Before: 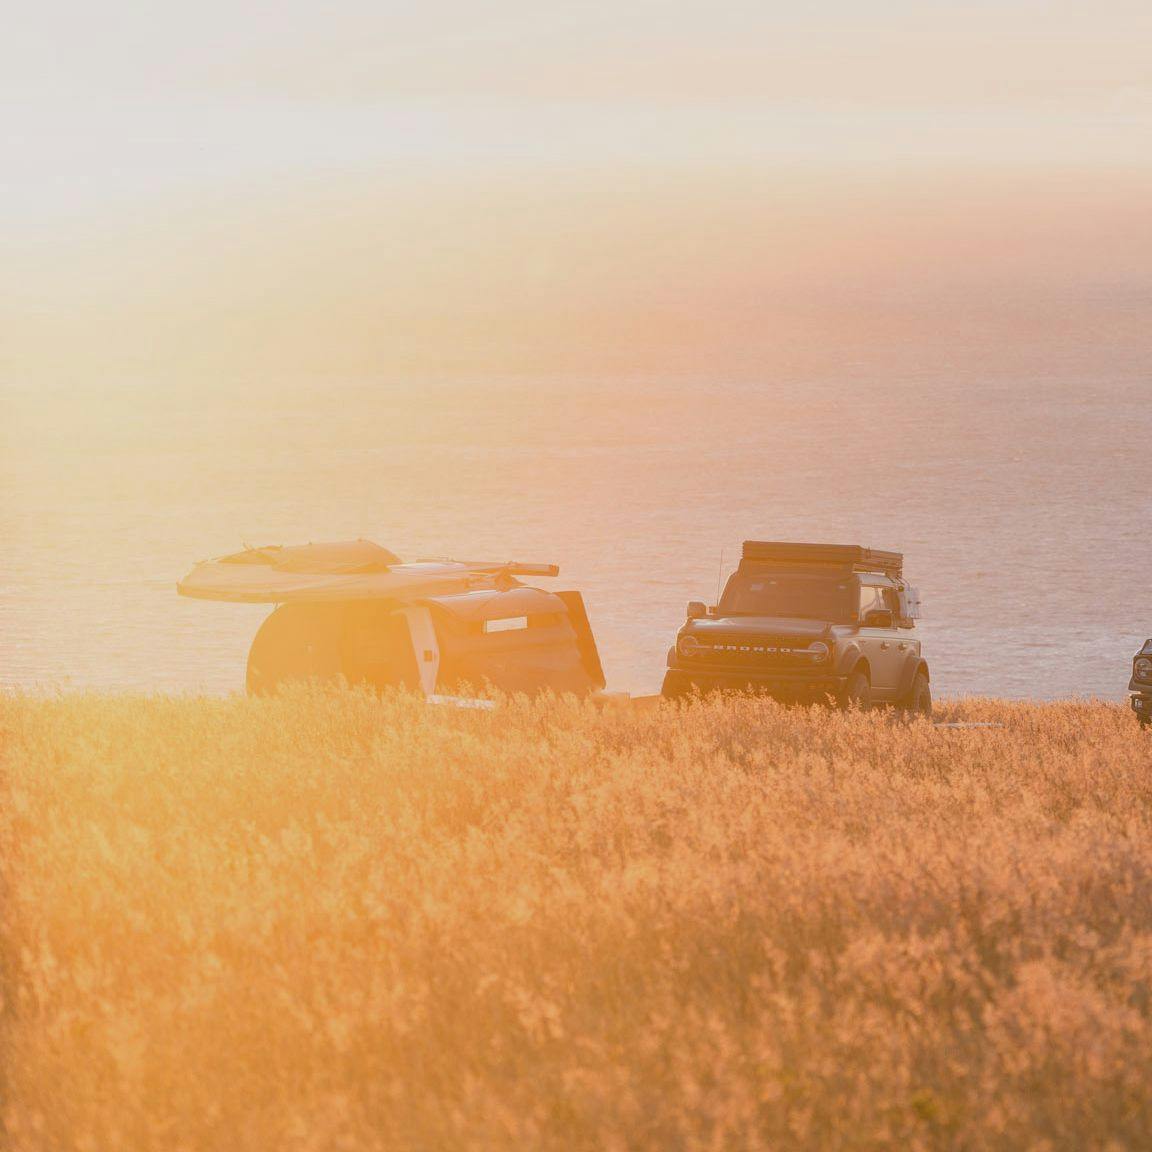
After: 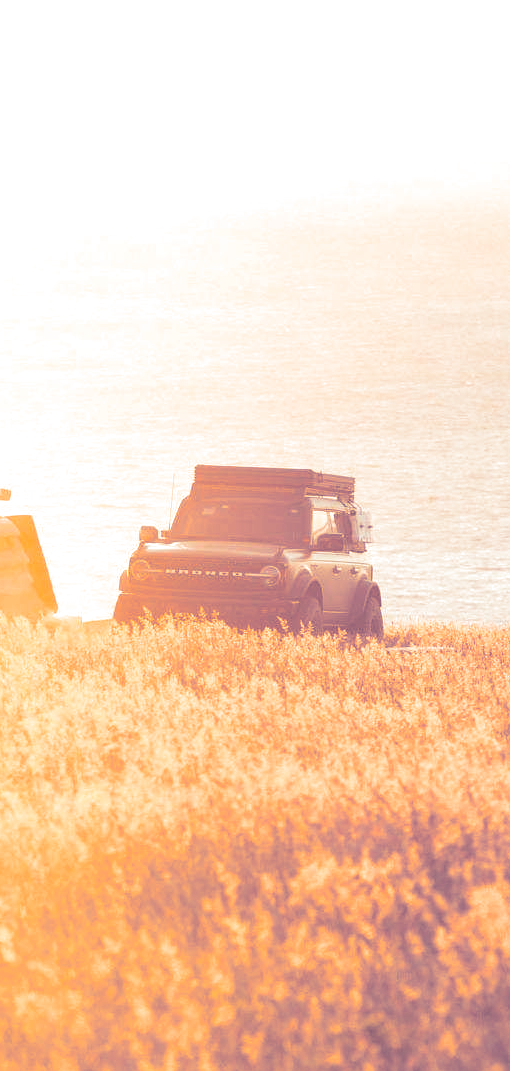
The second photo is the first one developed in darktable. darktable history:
crop: left 47.628%, top 6.643%, right 7.874%
split-toning: shadows › hue 266.4°, shadows › saturation 0.4, highlights › hue 61.2°, highlights › saturation 0.3, compress 0%
exposure: black level correction 0, exposure 1 EV, compensate exposure bias true, compensate highlight preservation false
